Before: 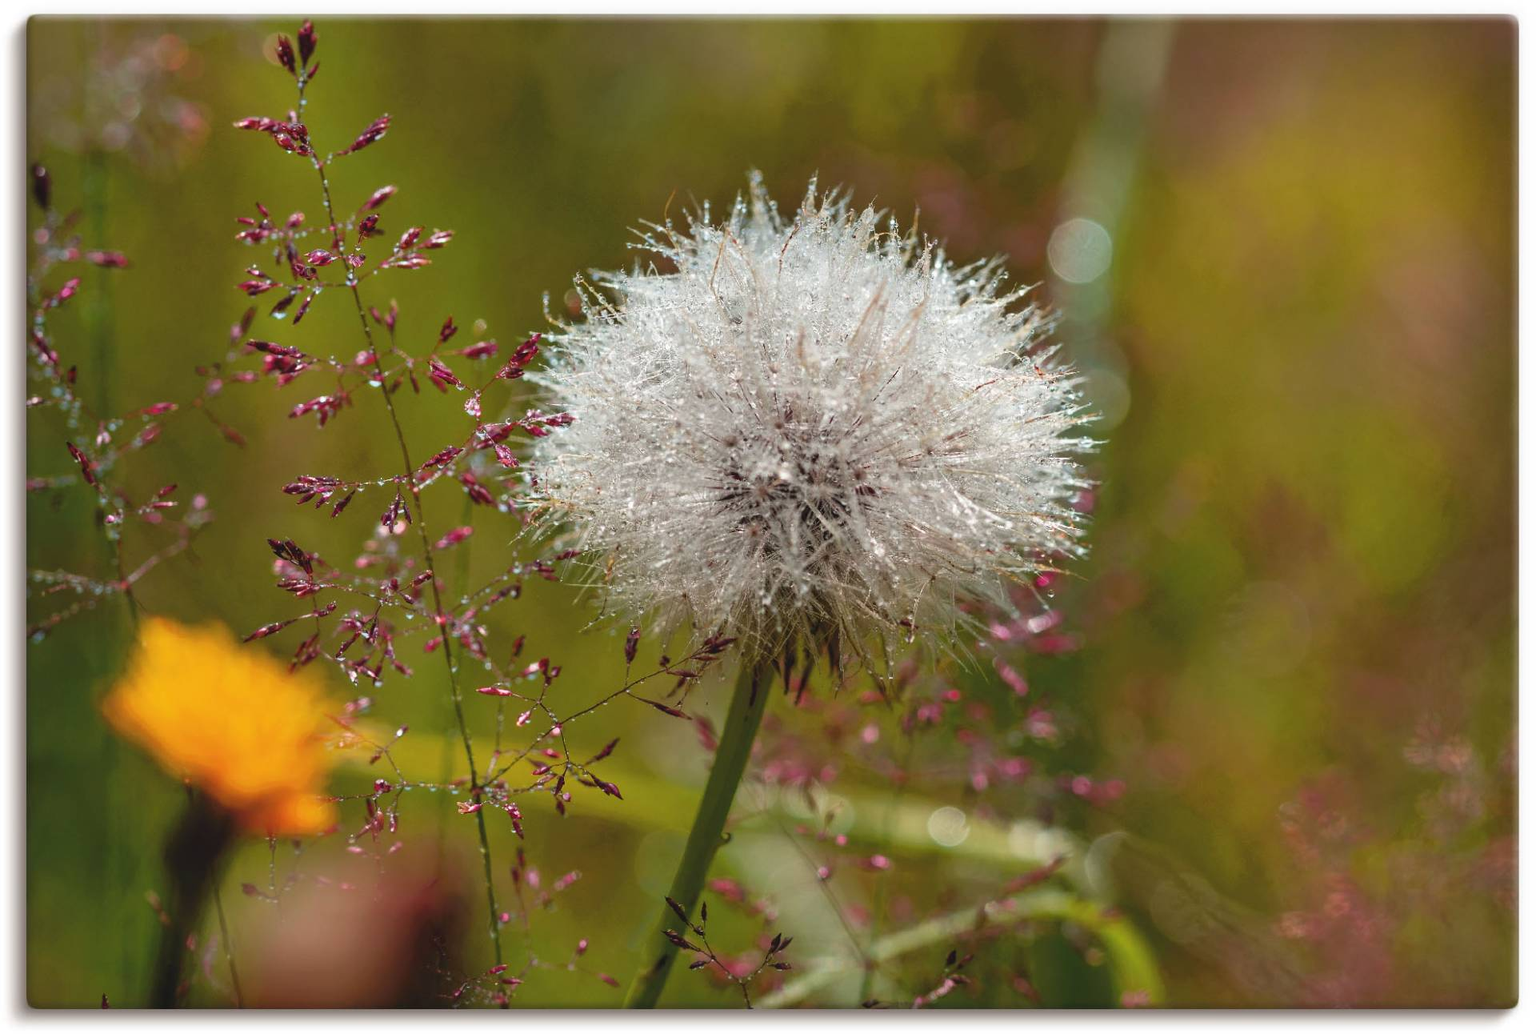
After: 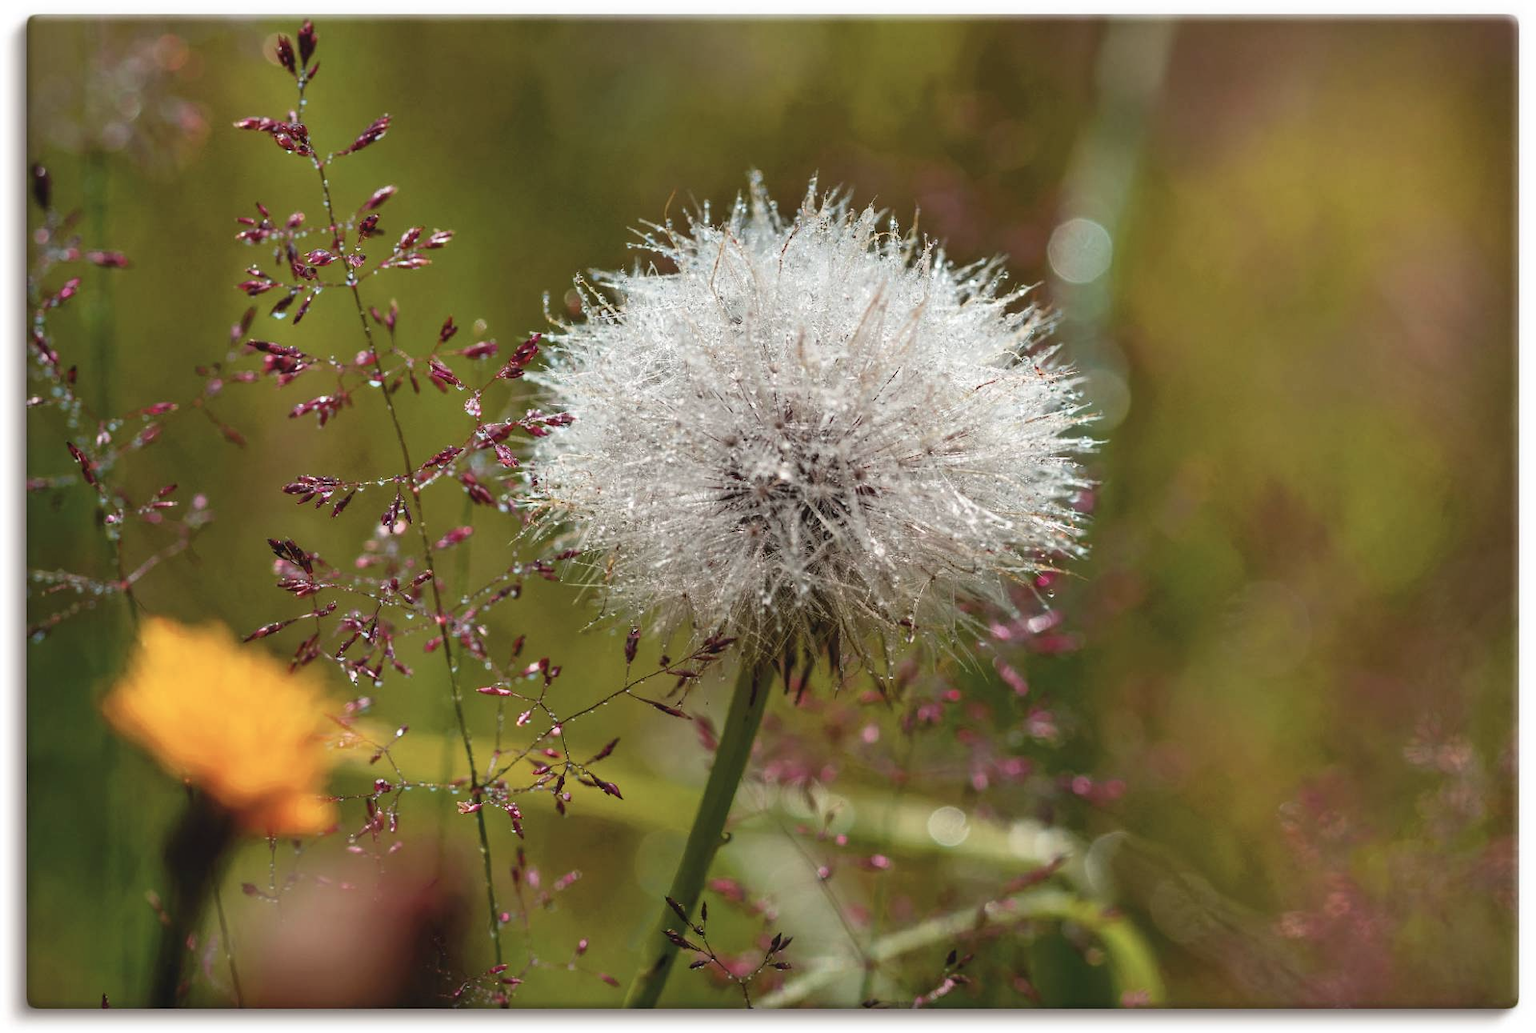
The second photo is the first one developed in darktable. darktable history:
contrast brightness saturation: contrast 0.1, saturation -0.36
color zones: curves: ch0 [(0, 0.613) (0.01, 0.613) (0.245, 0.448) (0.498, 0.529) (0.642, 0.665) (0.879, 0.777) (0.99, 0.613)]; ch1 [(0, 0) (0.143, 0) (0.286, 0) (0.429, 0) (0.571, 0) (0.714, 0) (0.857, 0)], mix -131.09%
